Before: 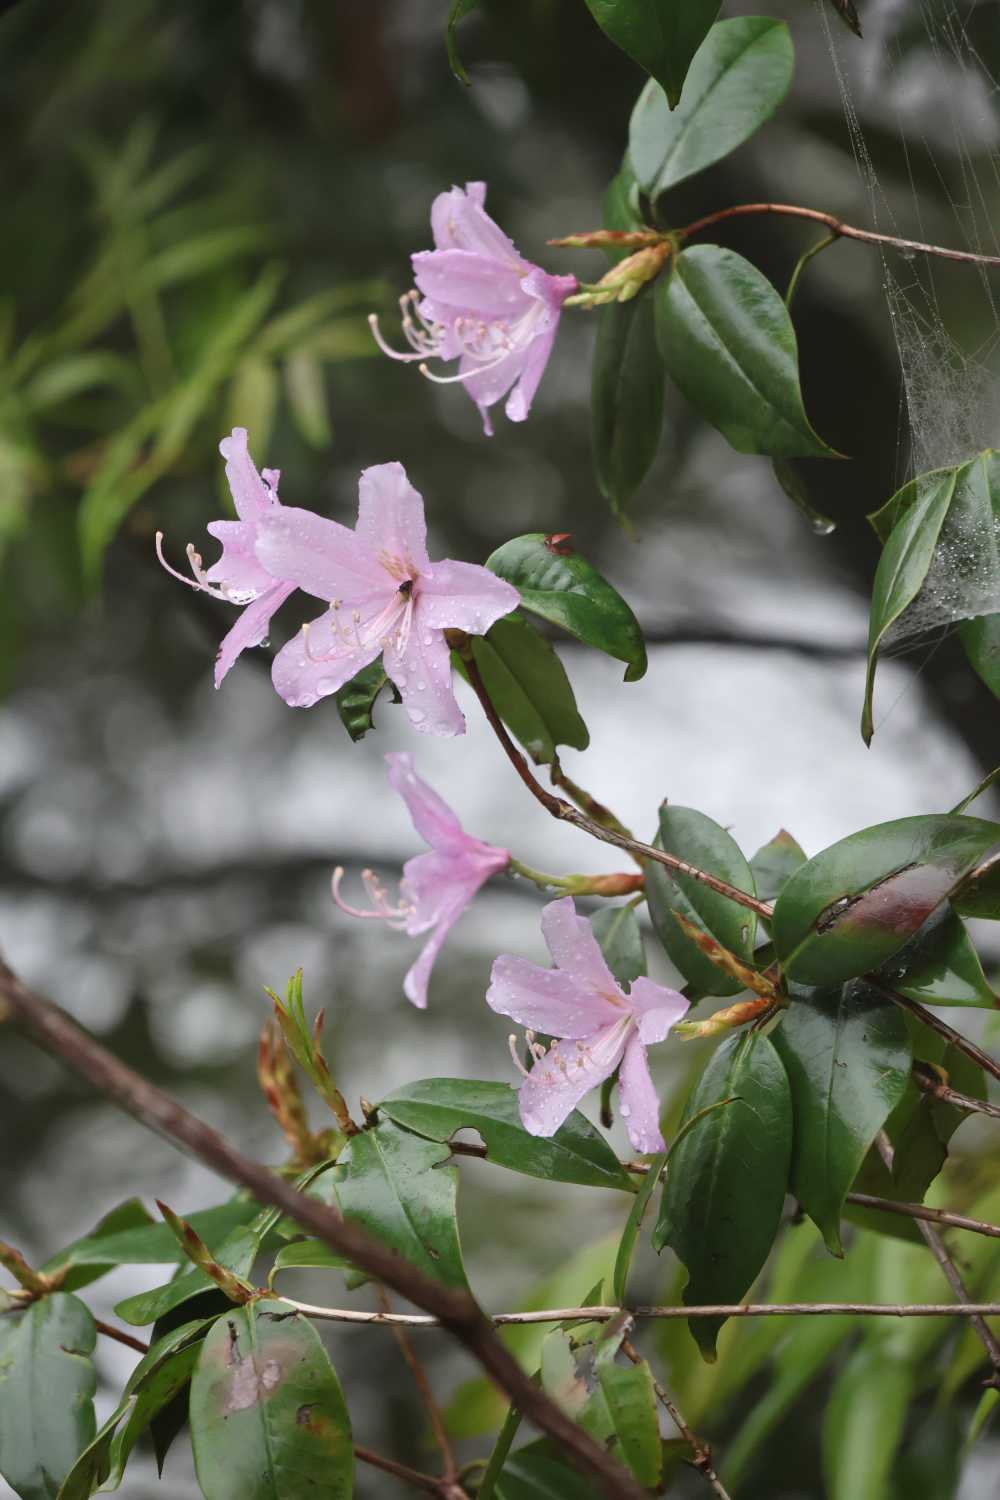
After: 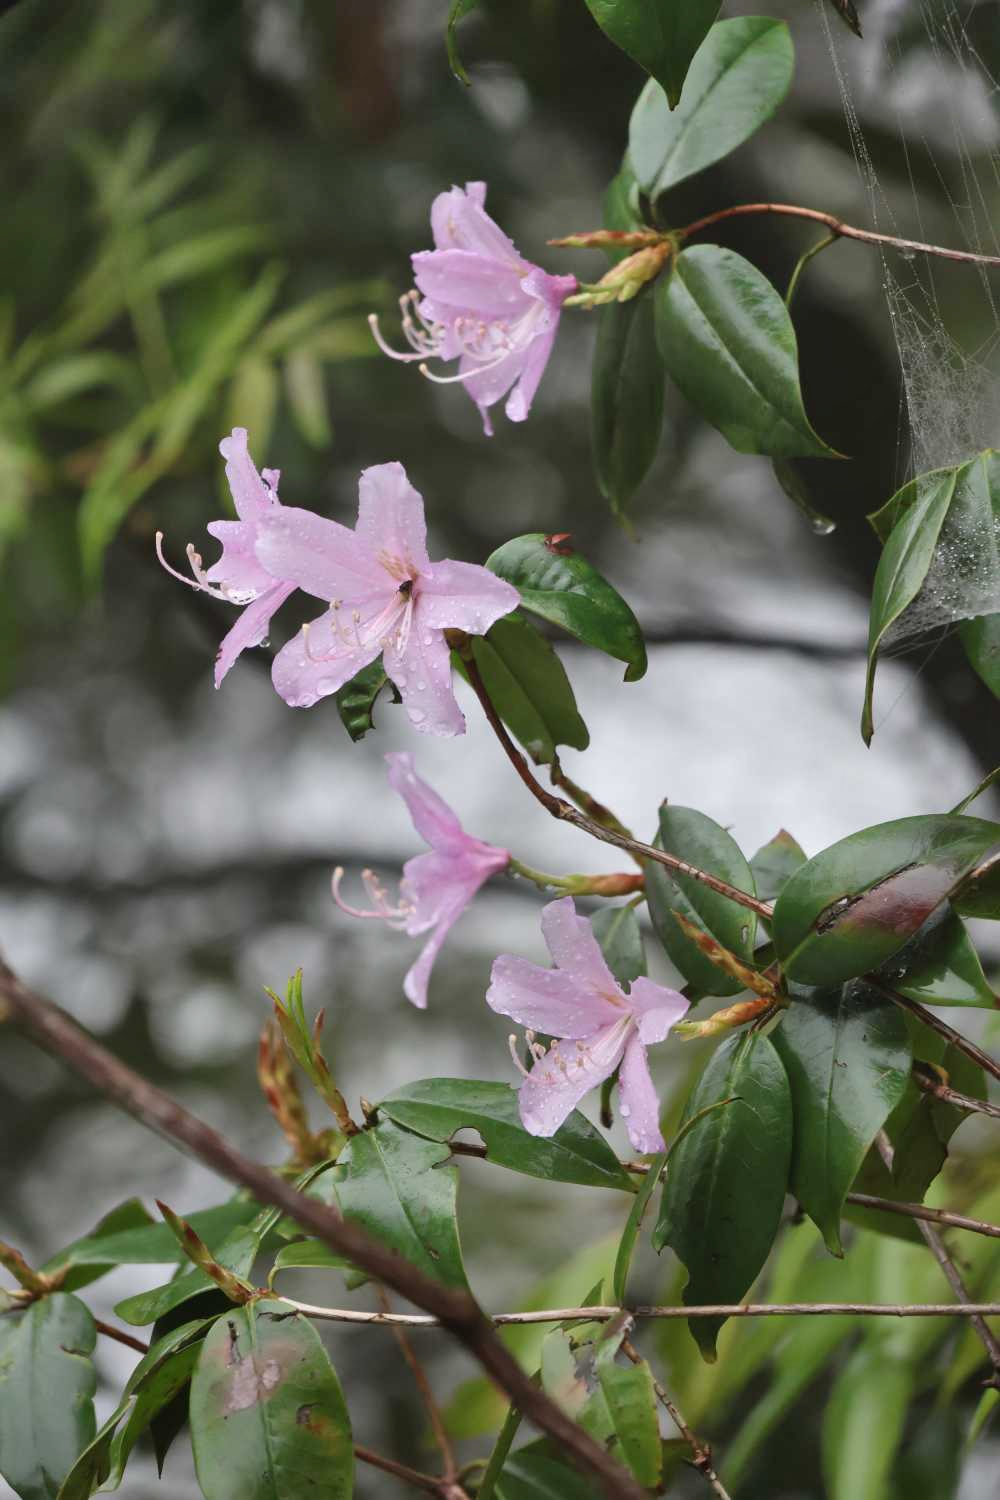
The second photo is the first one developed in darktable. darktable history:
shadows and highlights: soften with gaussian
exposure: exposure -0.052 EV, compensate highlight preservation false
